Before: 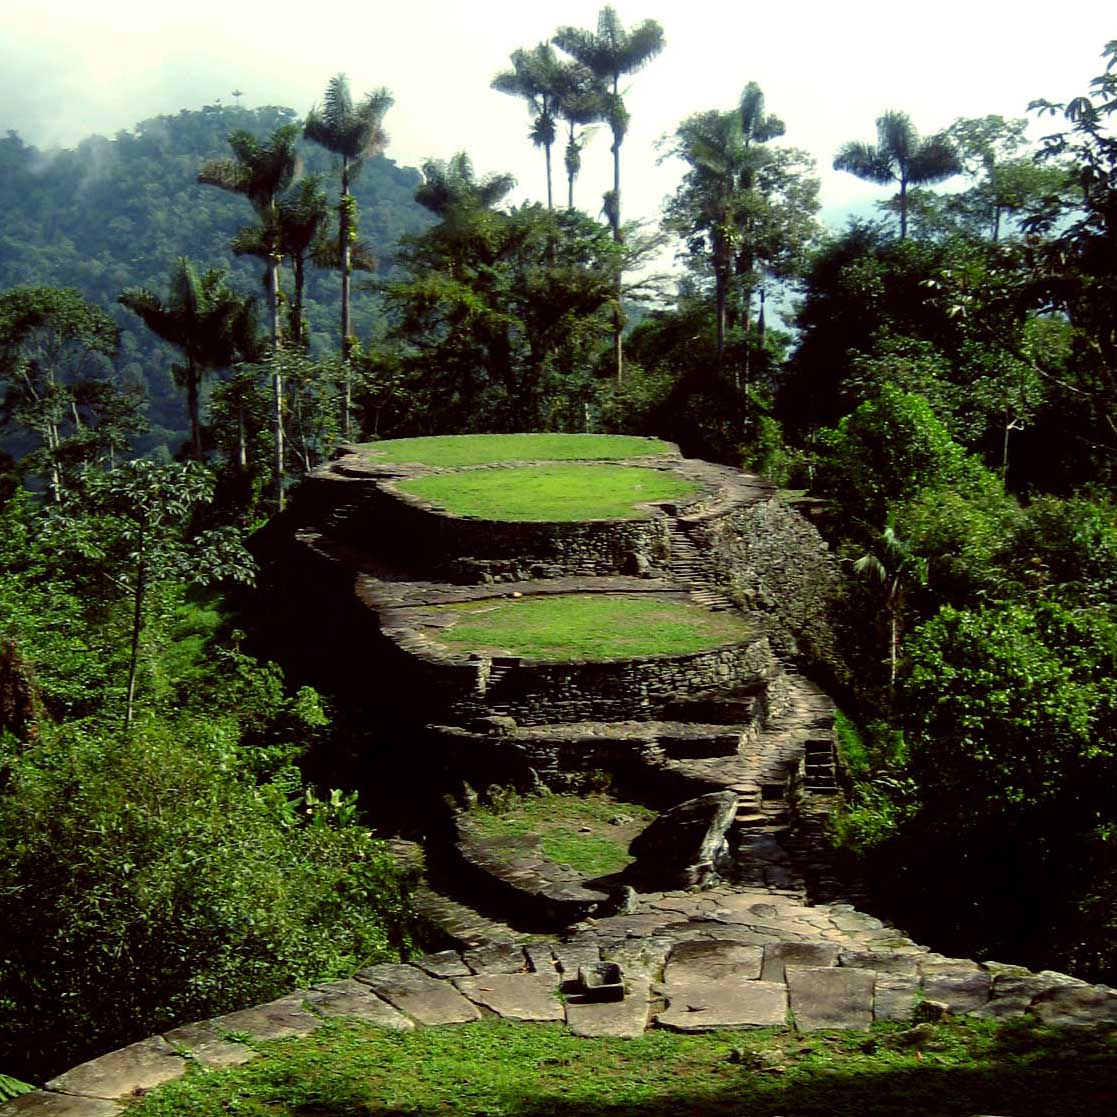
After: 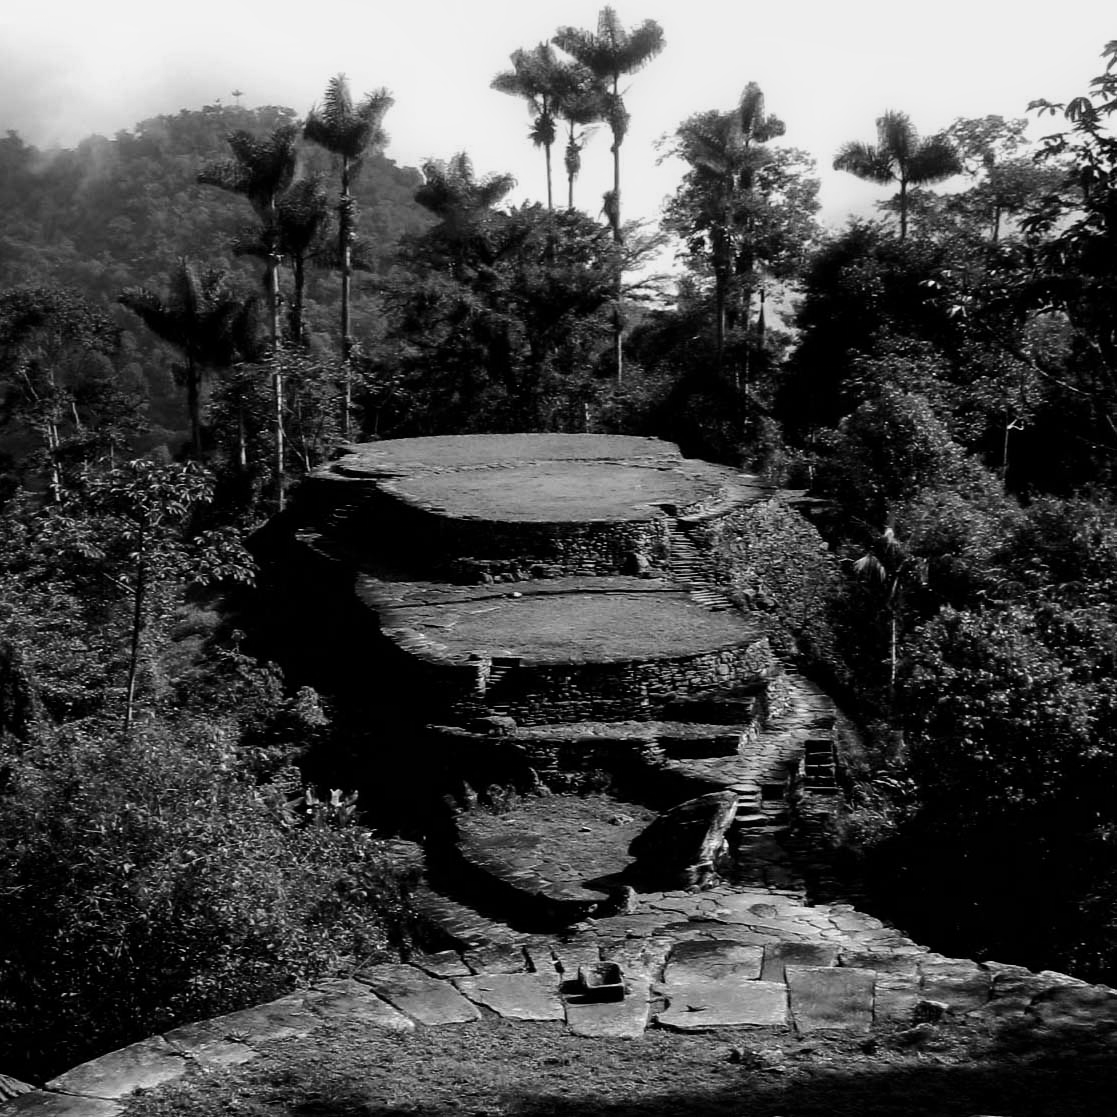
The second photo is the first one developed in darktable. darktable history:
monochrome: a 79.32, b 81.83, size 1.1
color balance rgb: perceptual saturation grading › global saturation 35%, perceptual saturation grading › highlights -30%, perceptual saturation grading › shadows 35%, perceptual brilliance grading › global brilliance 3%, perceptual brilliance grading › highlights -3%, perceptual brilliance grading › shadows 3%
tone equalizer: -8 EV -0.75 EV, -7 EV -0.7 EV, -6 EV -0.6 EV, -5 EV -0.4 EV, -3 EV 0.4 EV, -2 EV 0.6 EV, -1 EV 0.7 EV, +0 EV 0.75 EV, edges refinement/feathering 500, mask exposure compensation -1.57 EV, preserve details no
